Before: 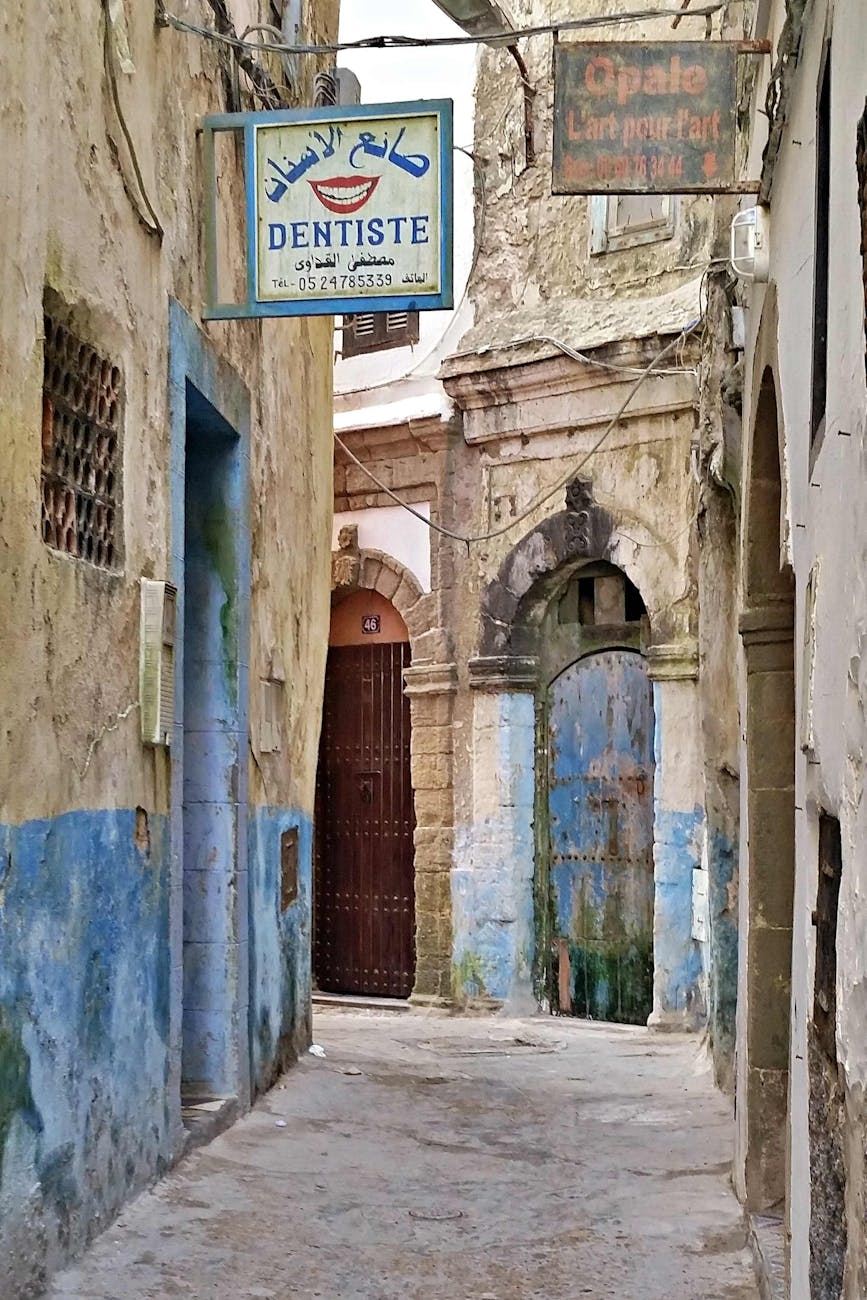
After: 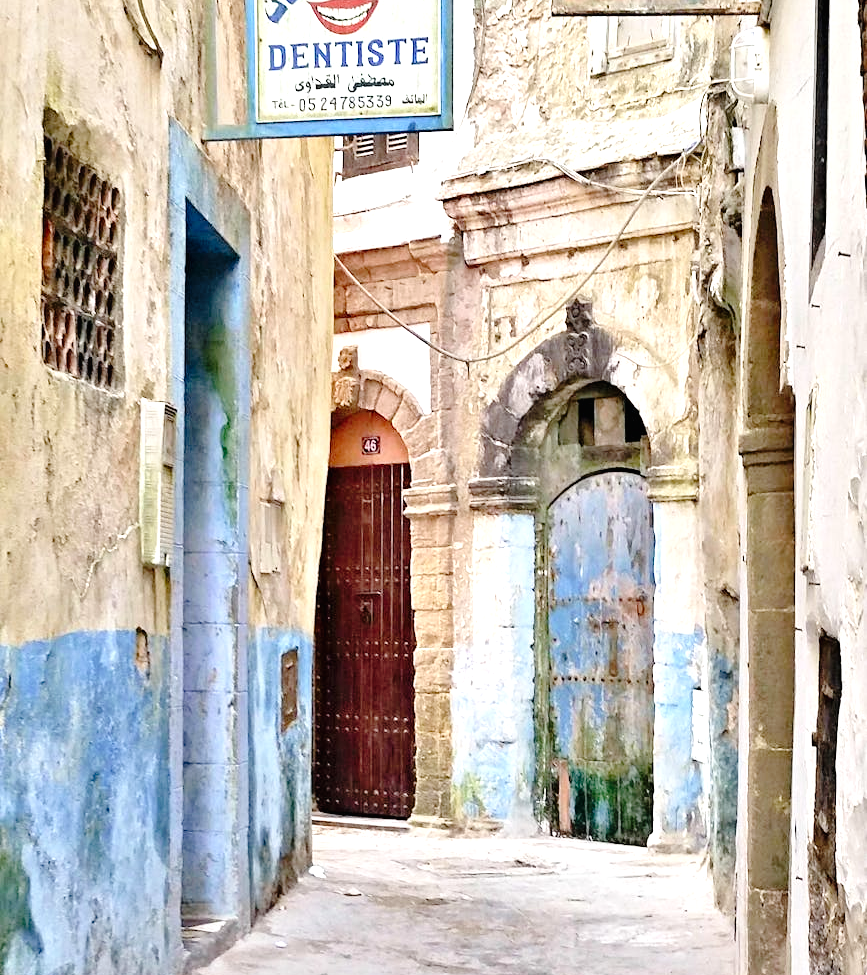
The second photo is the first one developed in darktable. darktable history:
tone curve: curves: ch0 [(0, 0) (0.003, 0.01) (0.011, 0.01) (0.025, 0.011) (0.044, 0.019) (0.069, 0.032) (0.1, 0.054) (0.136, 0.088) (0.177, 0.138) (0.224, 0.214) (0.277, 0.297) (0.335, 0.391) (0.399, 0.469) (0.468, 0.551) (0.543, 0.622) (0.623, 0.699) (0.709, 0.775) (0.801, 0.85) (0.898, 0.929) (1, 1)], preserve colors none
exposure: black level correction 0, exposure 1 EV, compensate exposure bias true, compensate highlight preservation false
crop: top 13.819%, bottom 11.169%
